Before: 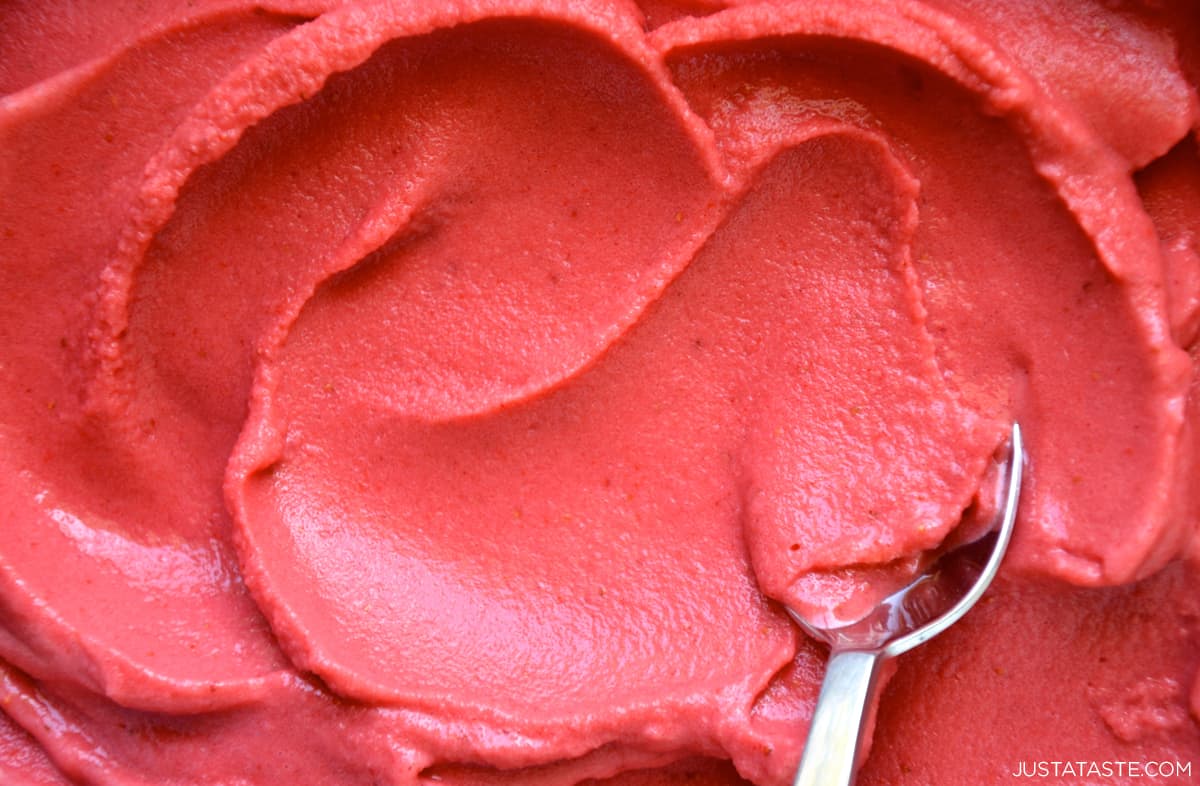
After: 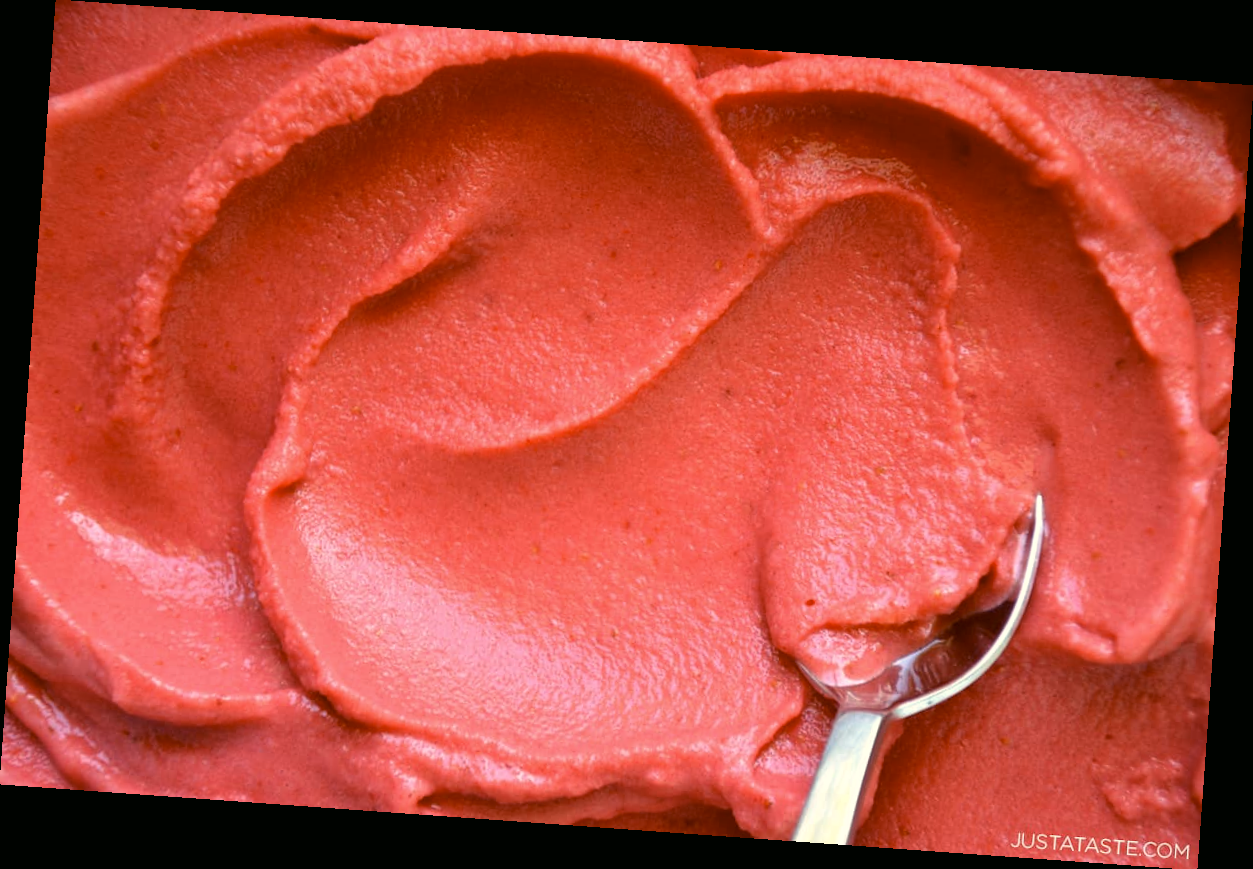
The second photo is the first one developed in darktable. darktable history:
exposure: black level correction 0.001, compensate highlight preservation false
rotate and perspective: rotation 4.1°, automatic cropping off
color correction: highlights a* -0.482, highlights b* 9.48, shadows a* -9.48, shadows b* 0.803
